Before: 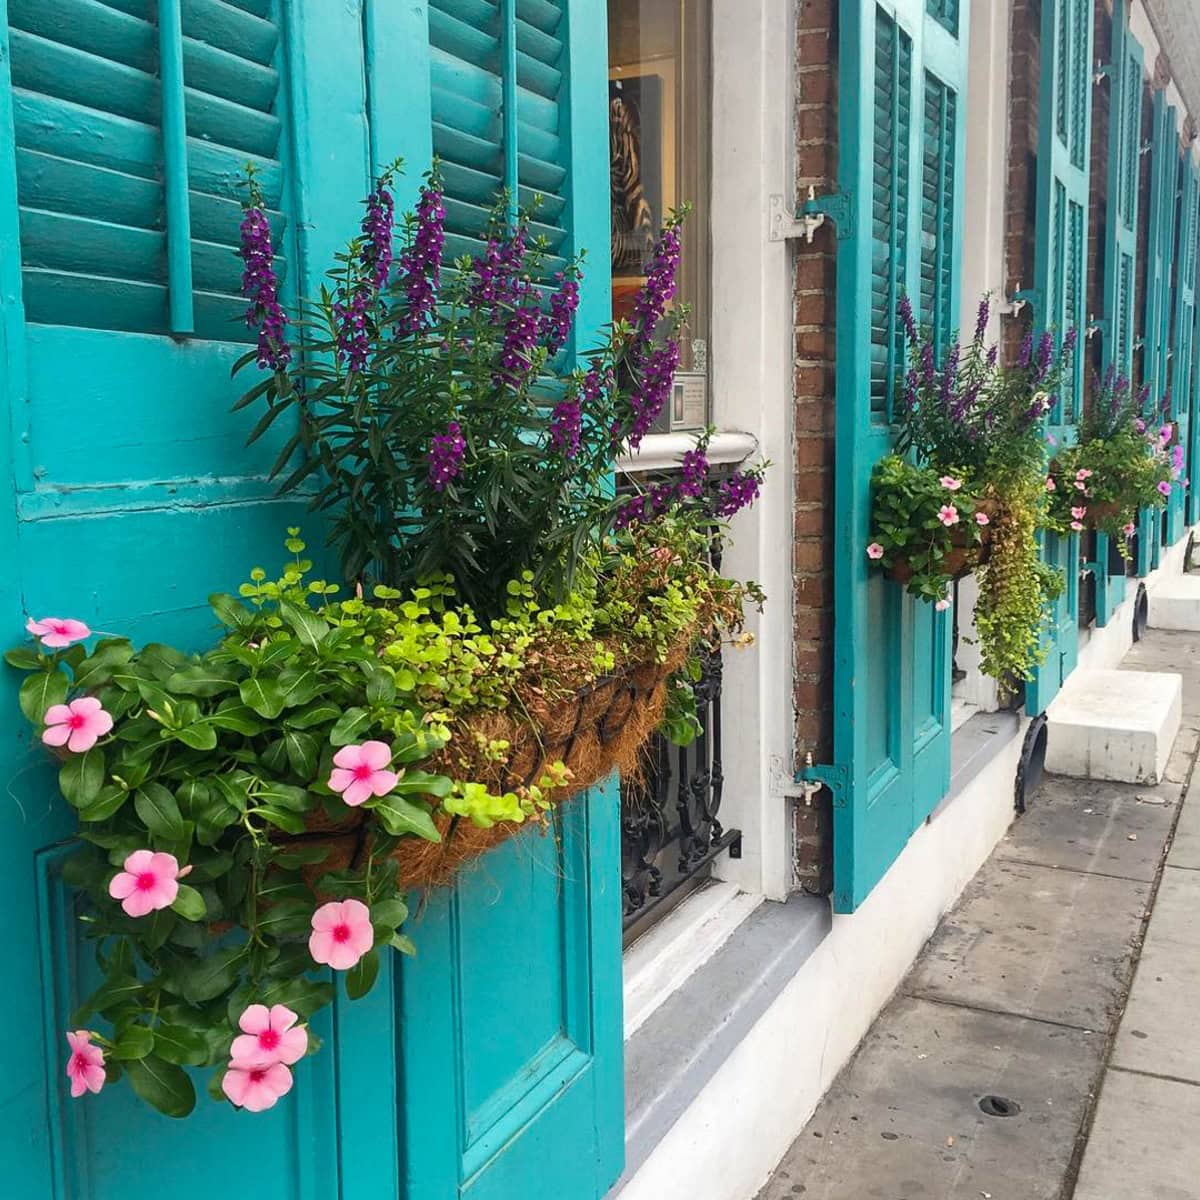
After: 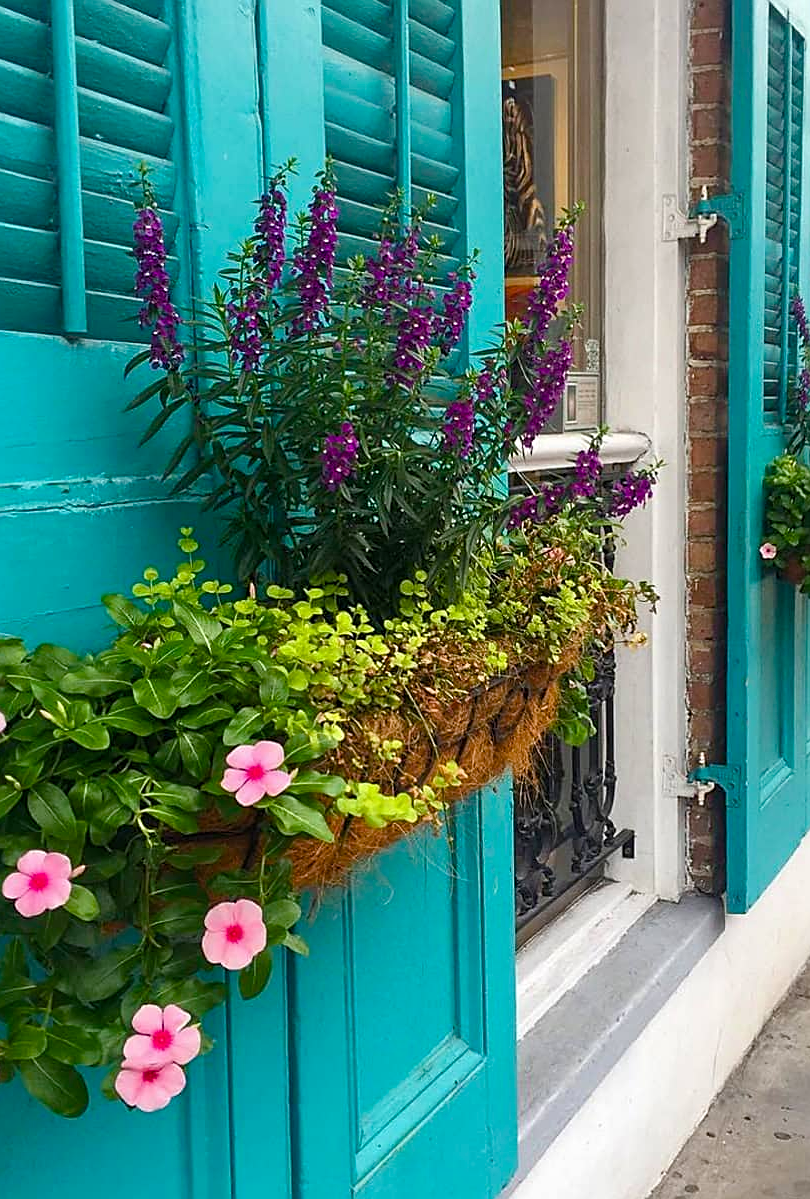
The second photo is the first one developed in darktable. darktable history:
sharpen: on, module defaults
crop and rotate: left 8.92%, right 23.523%
color balance rgb: perceptual saturation grading › global saturation 15.379%, perceptual saturation grading › highlights -19.342%, perceptual saturation grading › shadows 20.091%, global vibrance 14.167%
